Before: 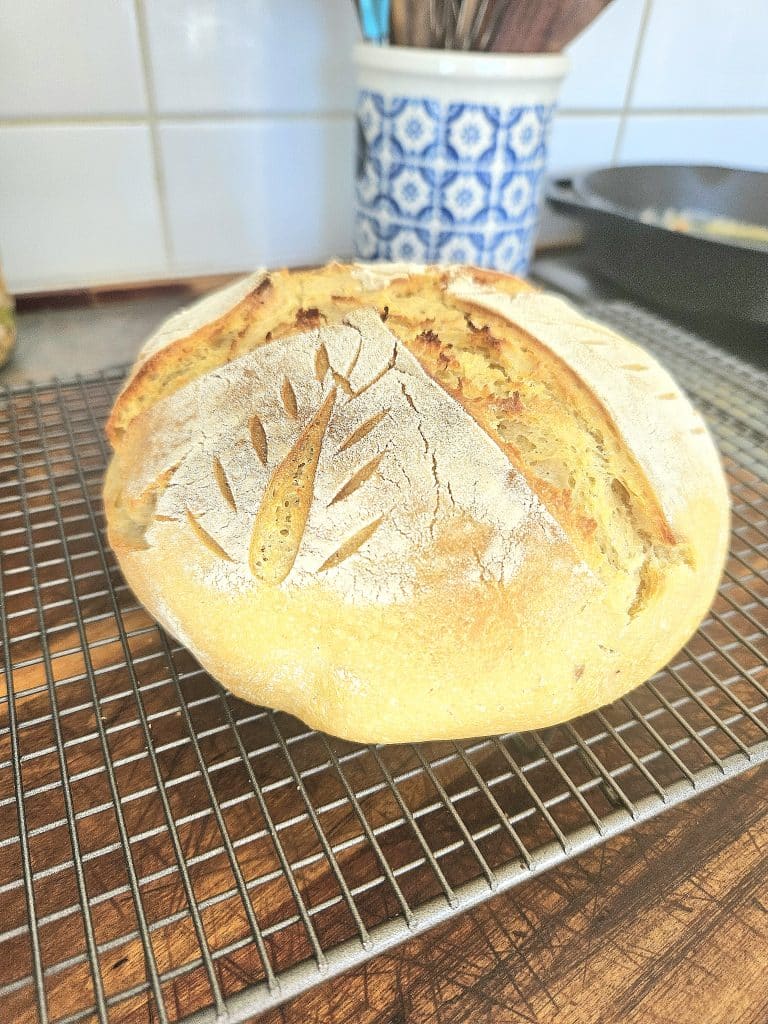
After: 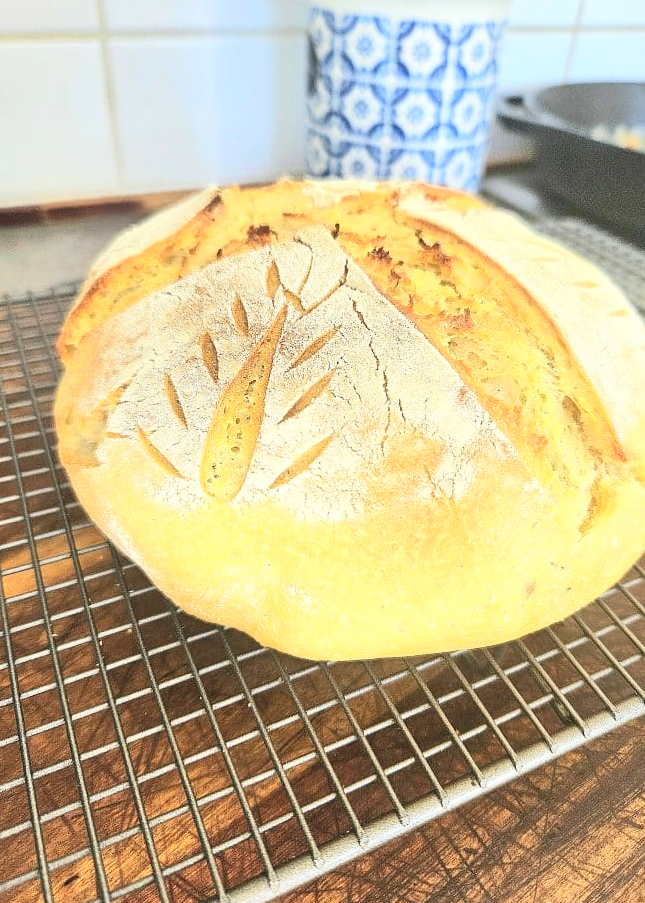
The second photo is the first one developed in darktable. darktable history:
crop: left 6.446%, top 8.188%, right 9.538%, bottom 3.548%
contrast brightness saturation: contrast 0.2, brightness 0.16, saturation 0.22
